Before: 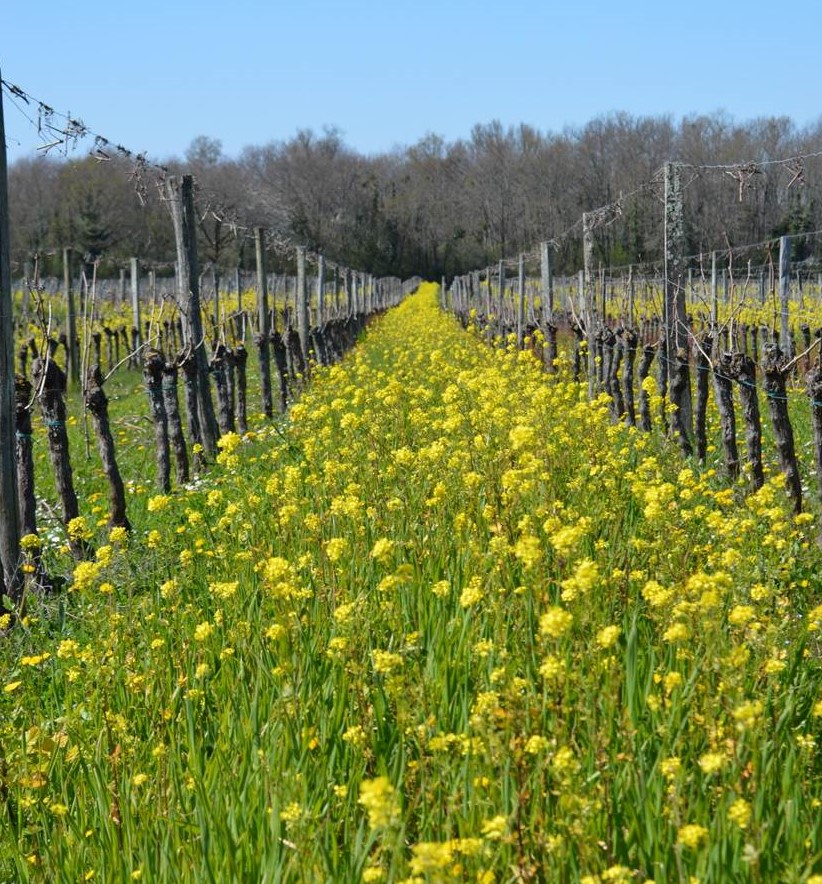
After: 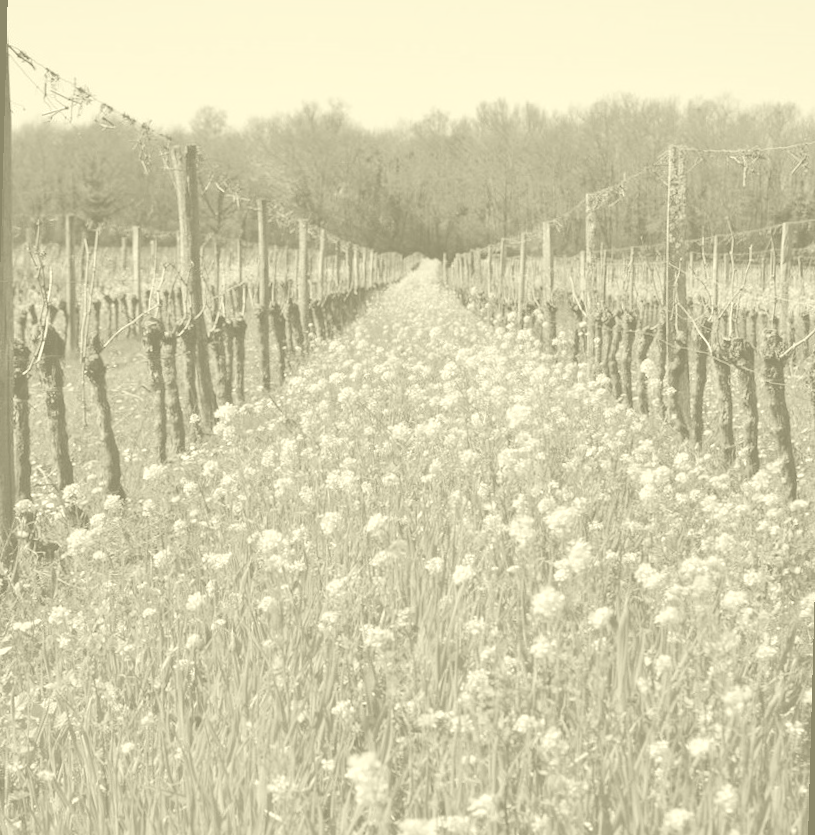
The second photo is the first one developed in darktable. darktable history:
tone curve: curves: ch0 [(0, 0) (0.161, 0.144) (0.501, 0.497) (1, 1)], color space Lab, linked channels, preserve colors none
colorize: hue 43.2°, saturation 40%, version 1
rotate and perspective: rotation 1.57°, crop left 0.018, crop right 0.982, crop top 0.039, crop bottom 0.961
